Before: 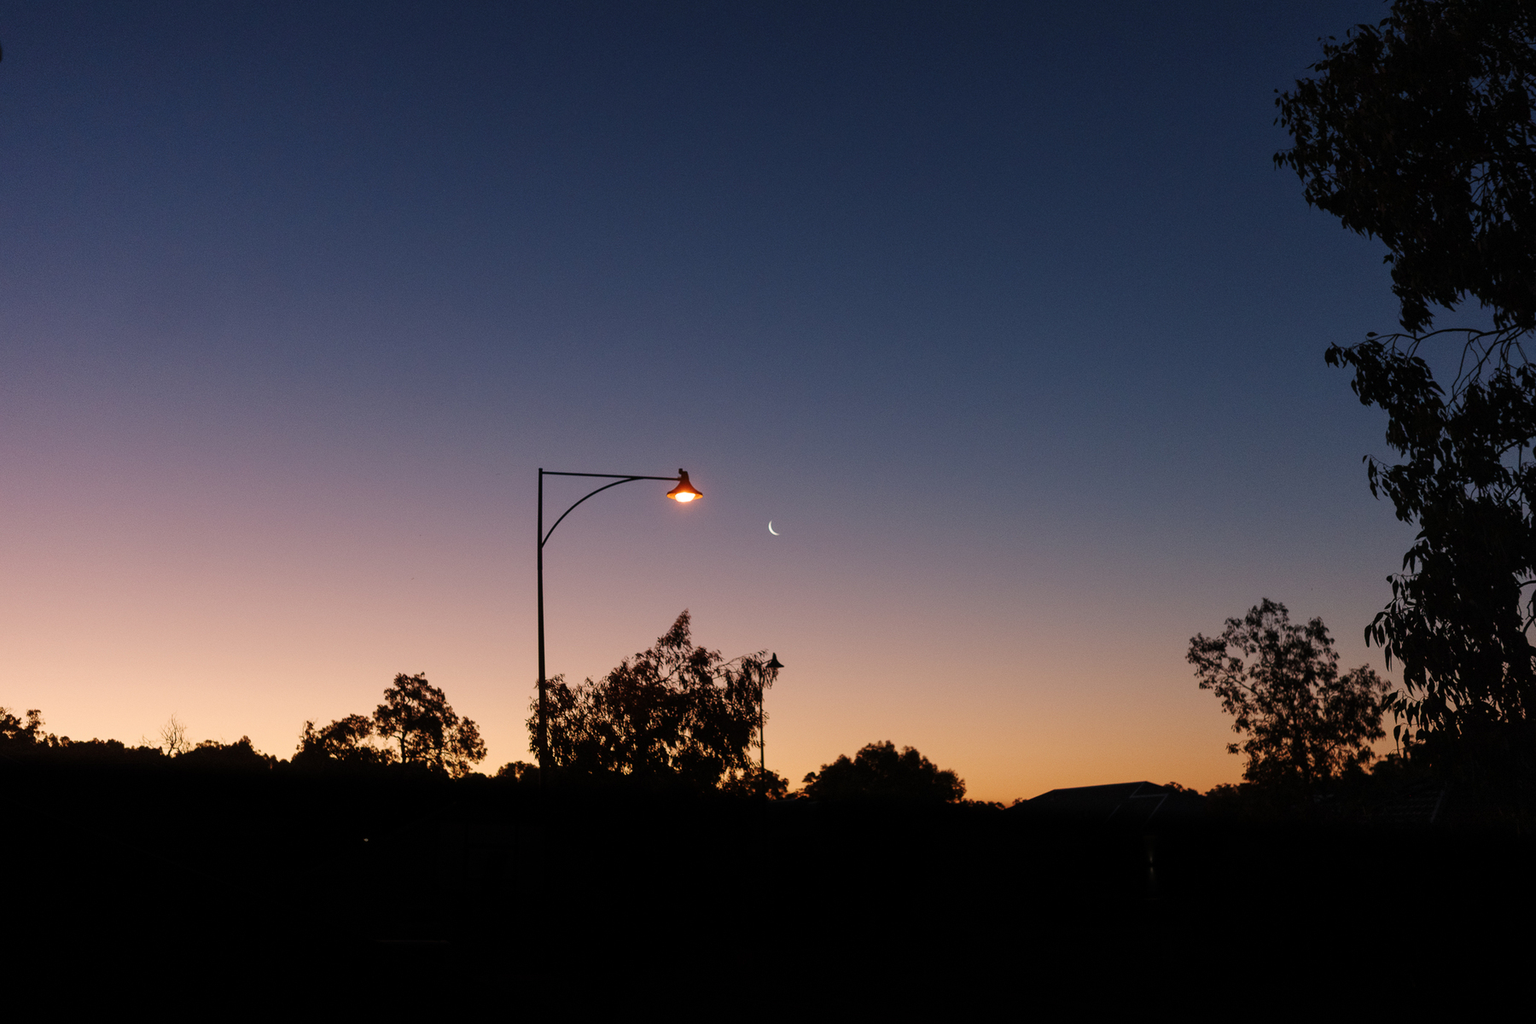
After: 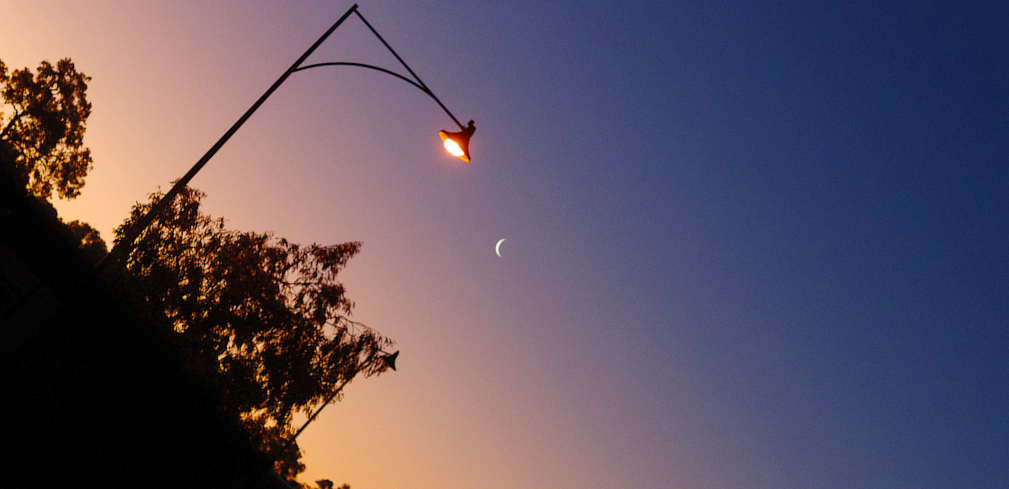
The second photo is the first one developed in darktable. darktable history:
tone equalizer: edges refinement/feathering 500, mask exposure compensation -1.57 EV, preserve details no
crop and rotate: angle -44.8°, top 16.318%, right 0.9%, bottom 11.641%
shadows and highlights: shadows 61.99, white point adjustment 0.429, highlights -34.54, compress 83.83%
color balance rgb: shadows lift › chroma 3.307%, shadows lift › hue 280.62°, power › chroma 0.275%, power › hue 22.4°, linear chroma grading › global chroma 14.96%, perceptual saturation grading › global saturation 20%, perceptual saturation grading › highlights -25.011%, perceptual saturation grading › shadows 25.287%
